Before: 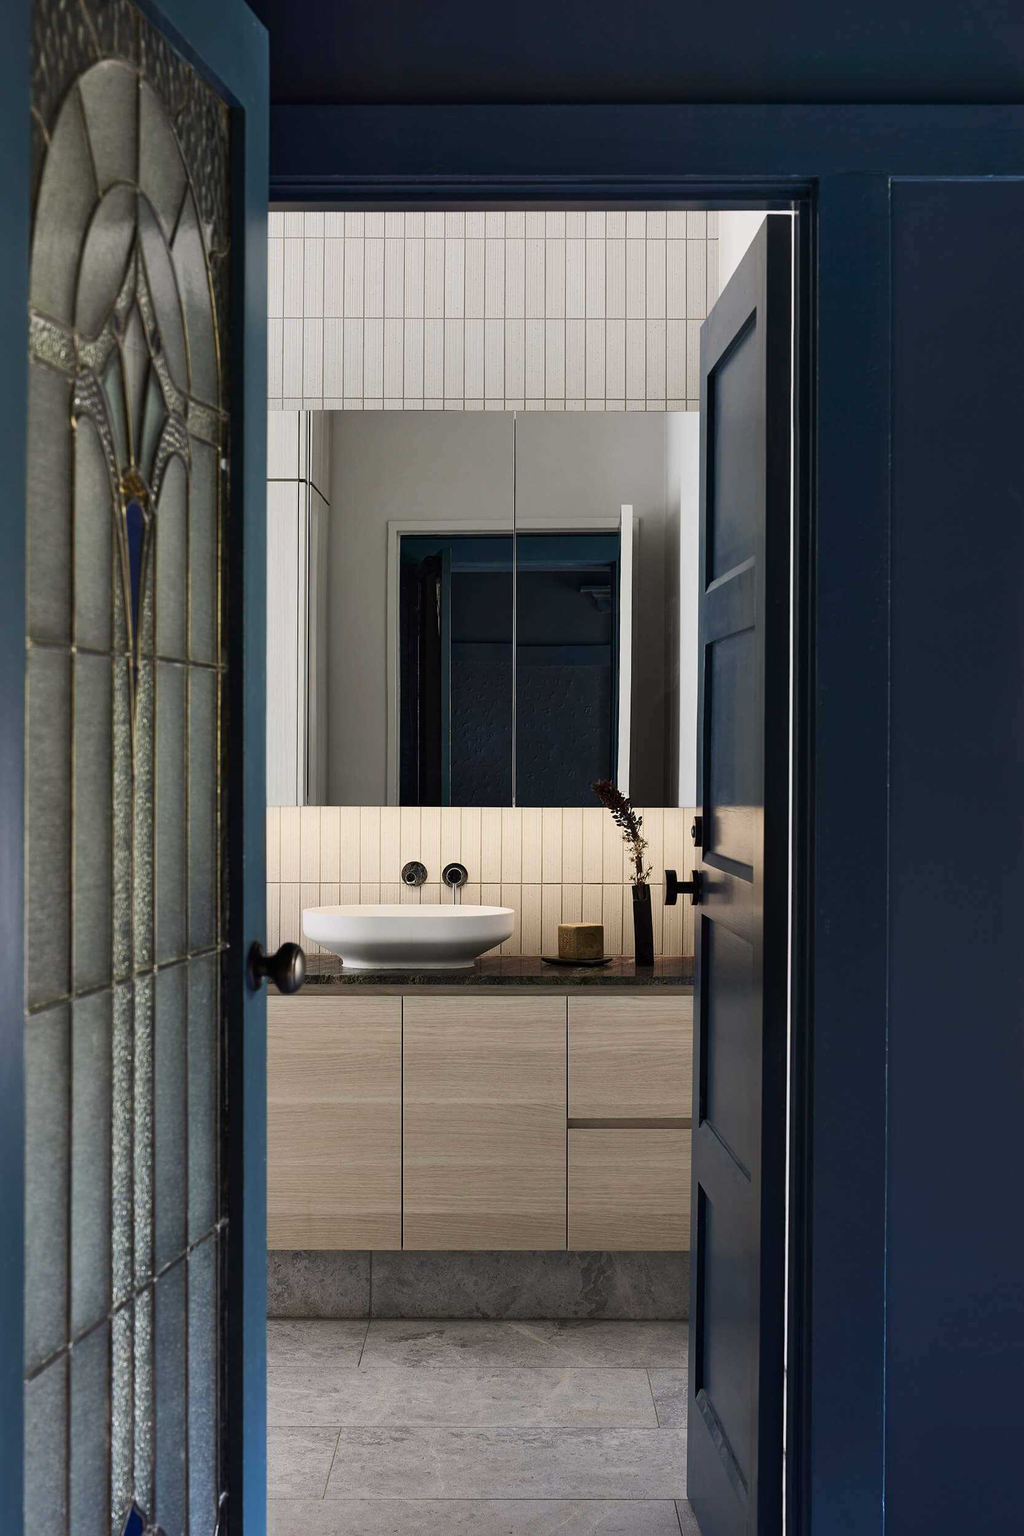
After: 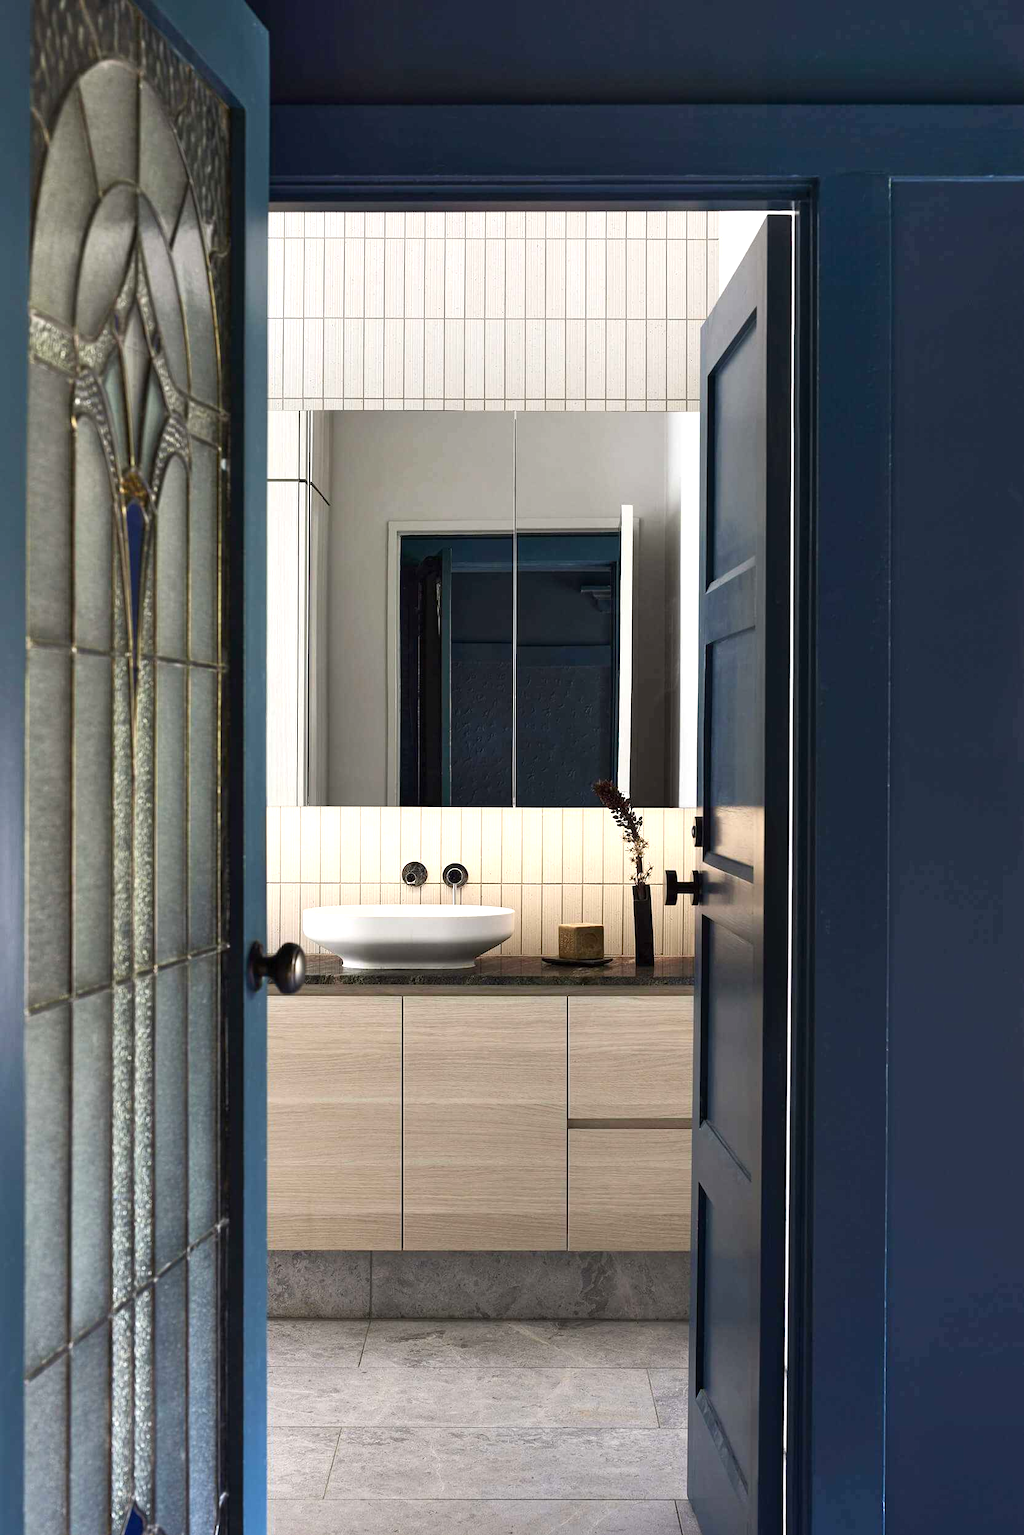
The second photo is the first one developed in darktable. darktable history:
exposure: black level correction 0, exposure 0.693 EV, compensate exposure bias true, compensate highlight preservation false
contrast equalizer: octaves 7, y [[0.5 ×6], [0.5 ×6], [0.5 ×6], [0 ×6], [0, 0, 0, 0.581, 0.011, 0]], mix -0.083
